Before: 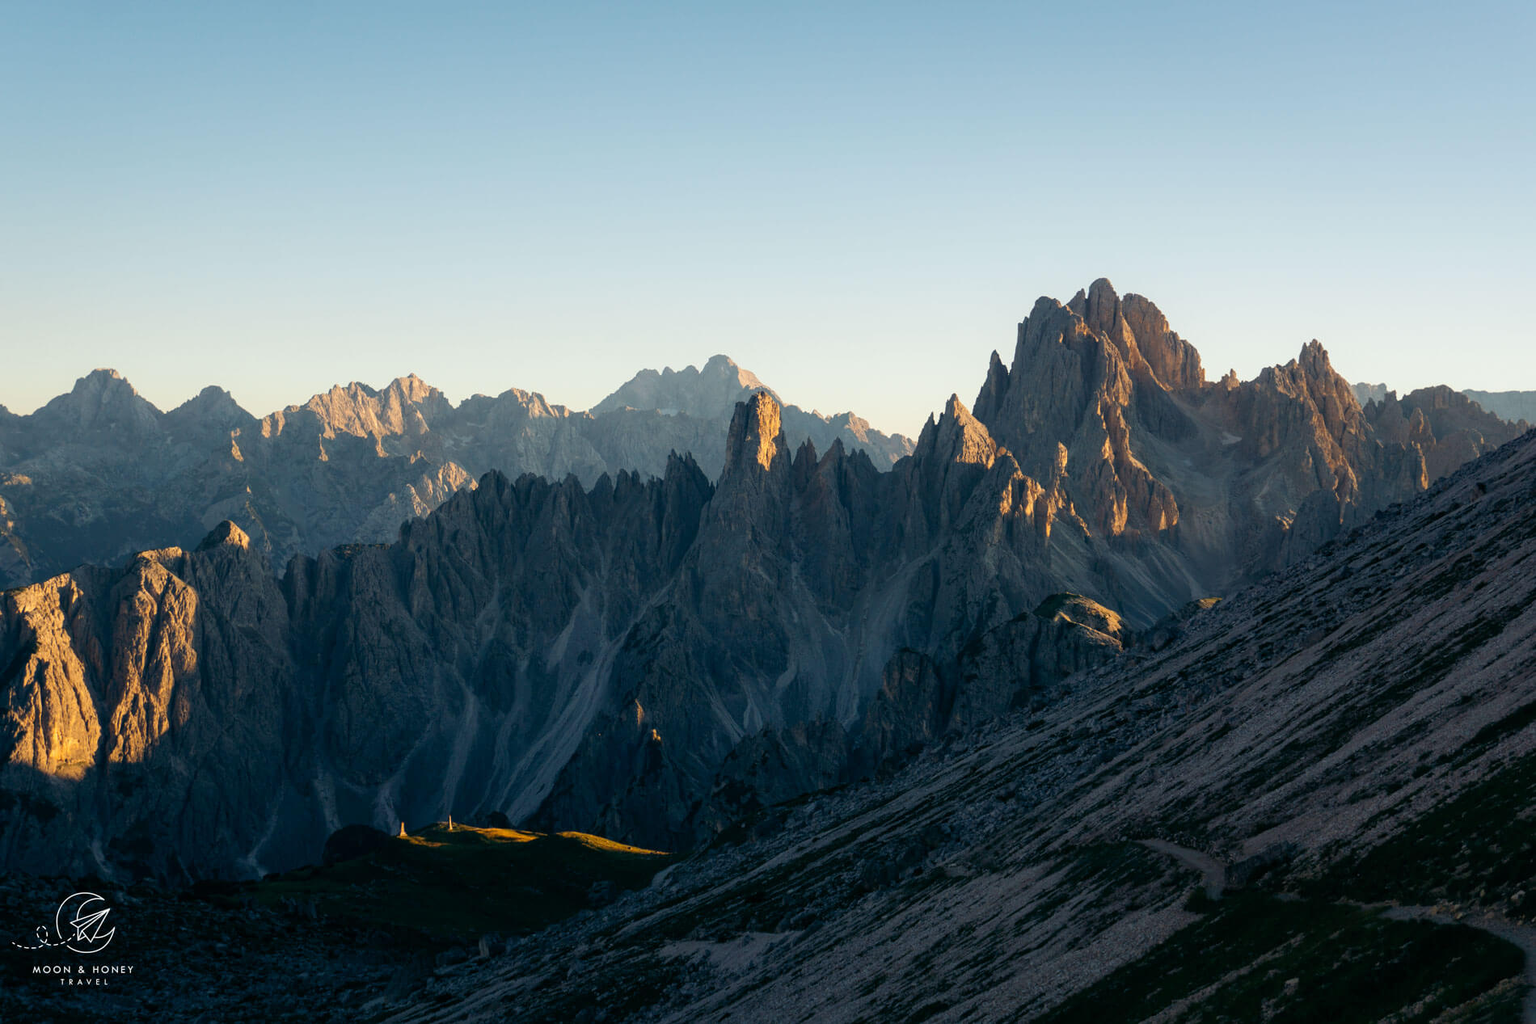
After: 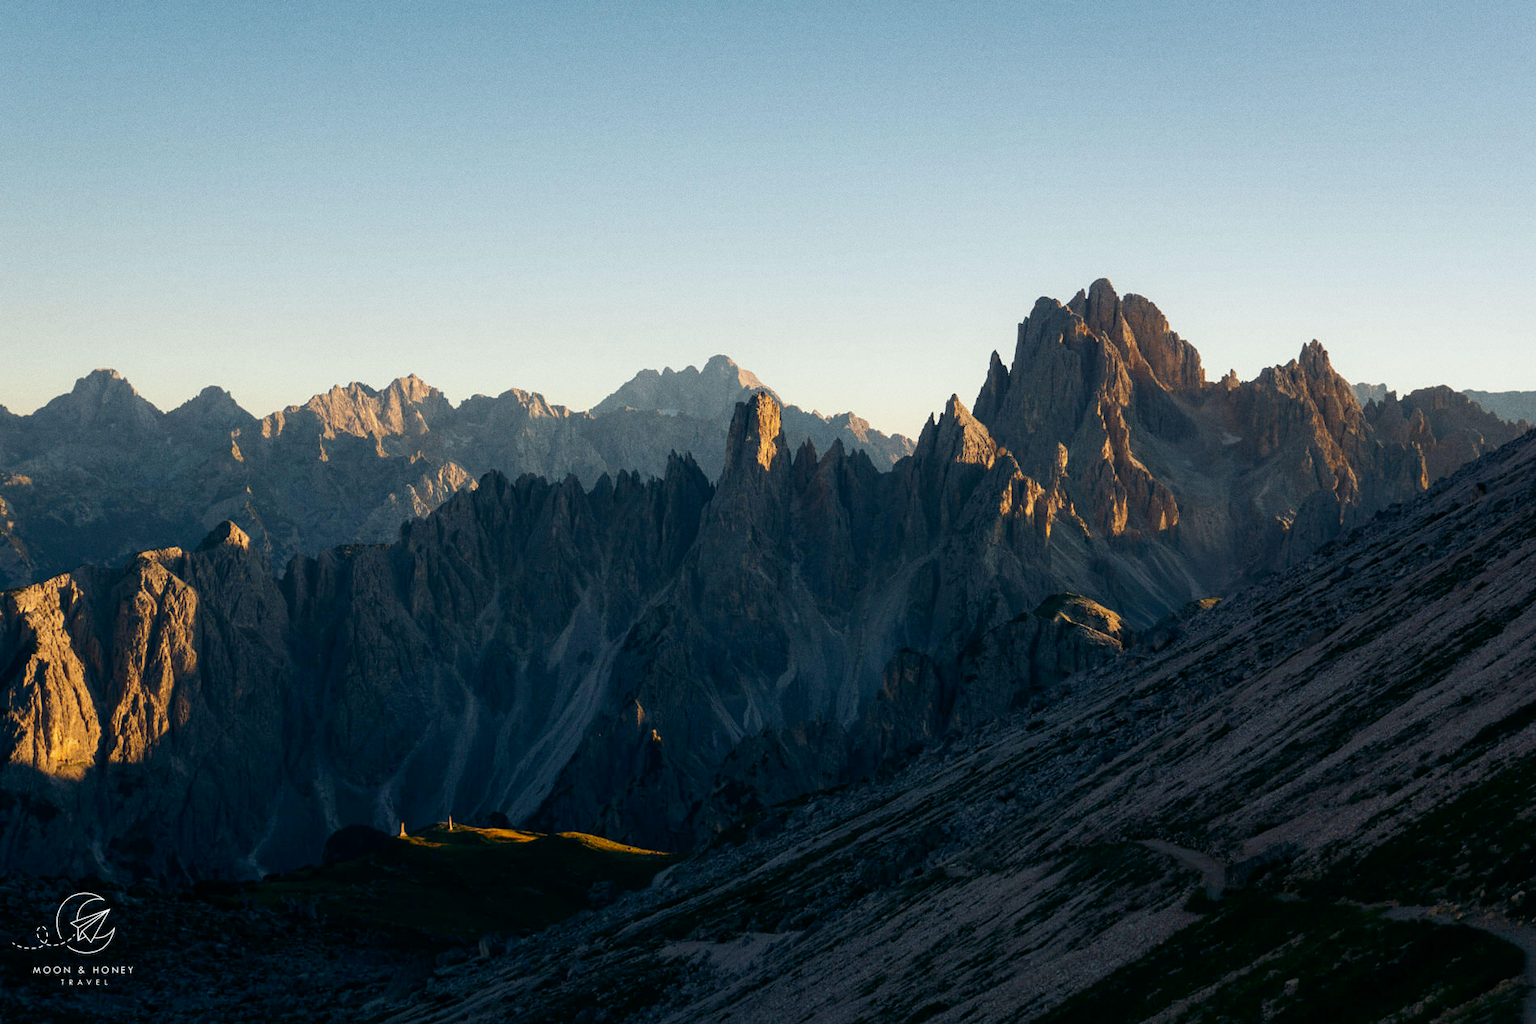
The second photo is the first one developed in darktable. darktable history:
grain: coarseness 0.09 ISO
contrast brightness saturation: brightness -0.09
